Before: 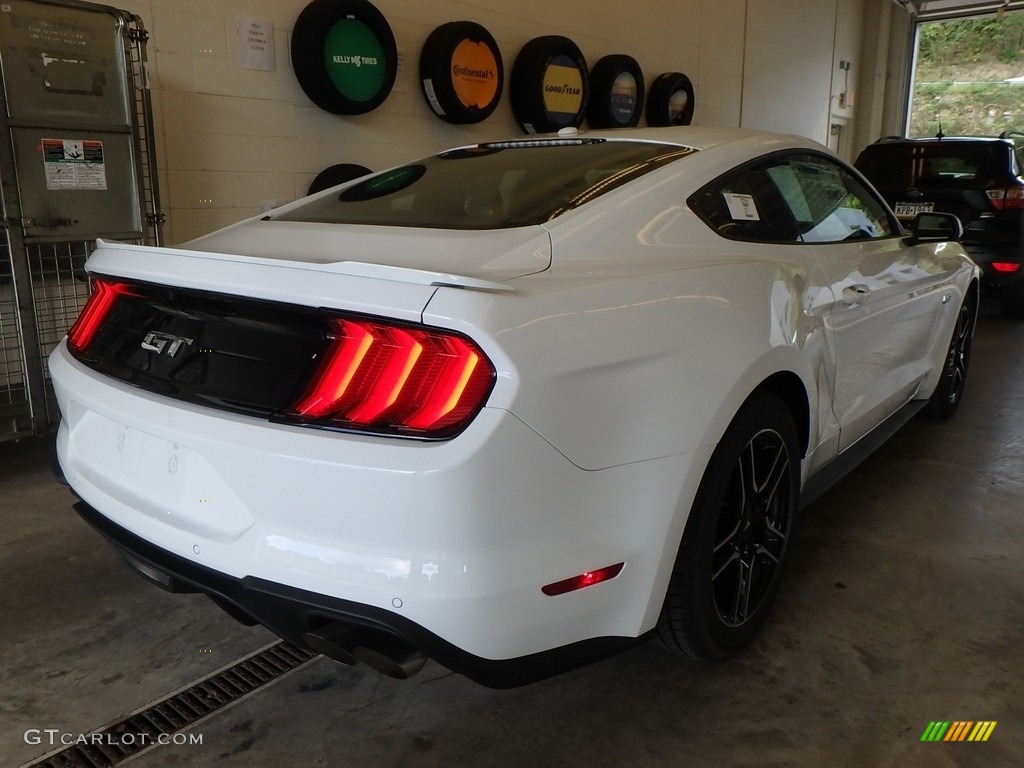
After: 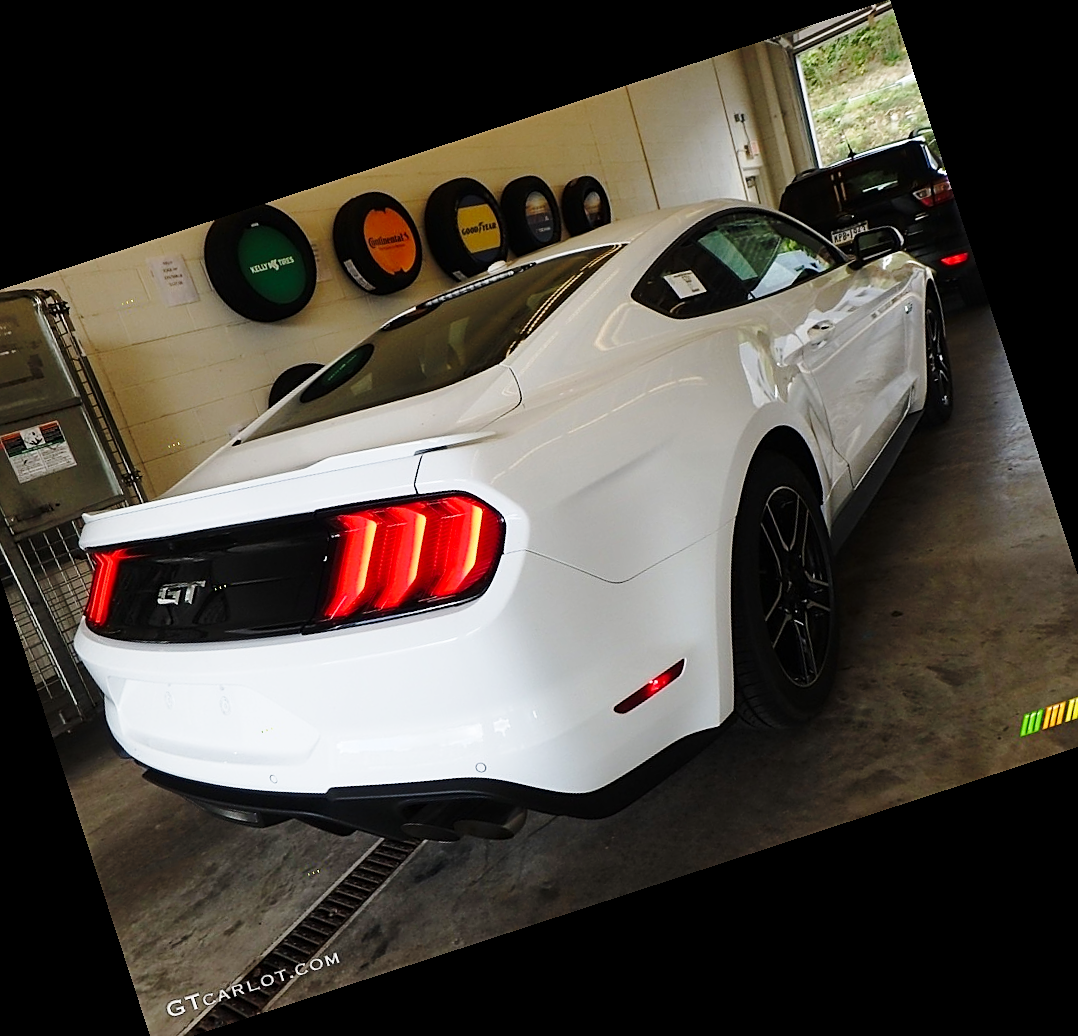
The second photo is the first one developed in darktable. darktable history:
sharpen: on, module defaults
crop and rotate: angle 18.08°, left 6.918%, right 4.055%, bottom 1.077%
base curve: curves: ch0 [(0, 0) (0.028, 0.03) (0.121, 0.232) (0.46, 0.748) (0.859, 0.968) (1, 1)], preserve colors none
